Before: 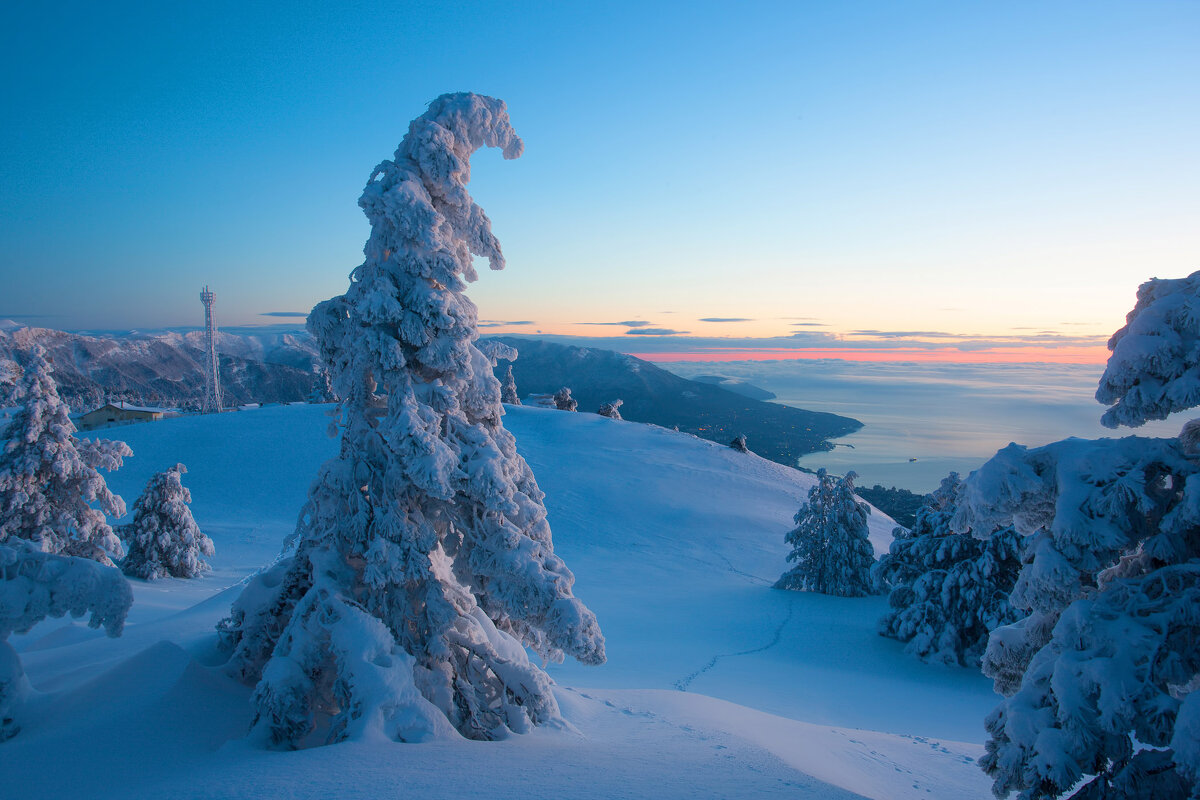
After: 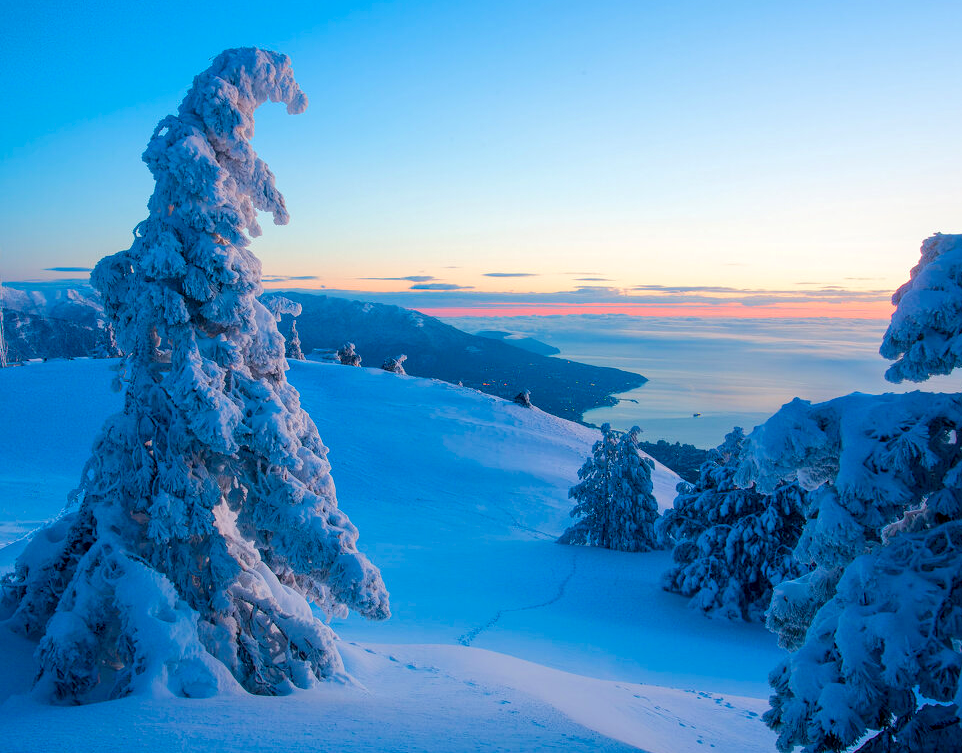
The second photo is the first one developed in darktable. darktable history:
local contrast: on, module defaults
color balance rgb: power › hue 308.87°, linear chroma grading › global chroma 0.975%, perceptual saturation grading › global saturation 20%, perceptual saturation grading › highlights -25.23%, perceptual saturation grading › shadows 50.561%, perceptual brilliance grading › mid-tones 9.971%, perceptual brilliance grading › shadows 14.479%, global vibrance 20%
crop and rotate: left 18.069%, top 5.763%, right 1.725%
